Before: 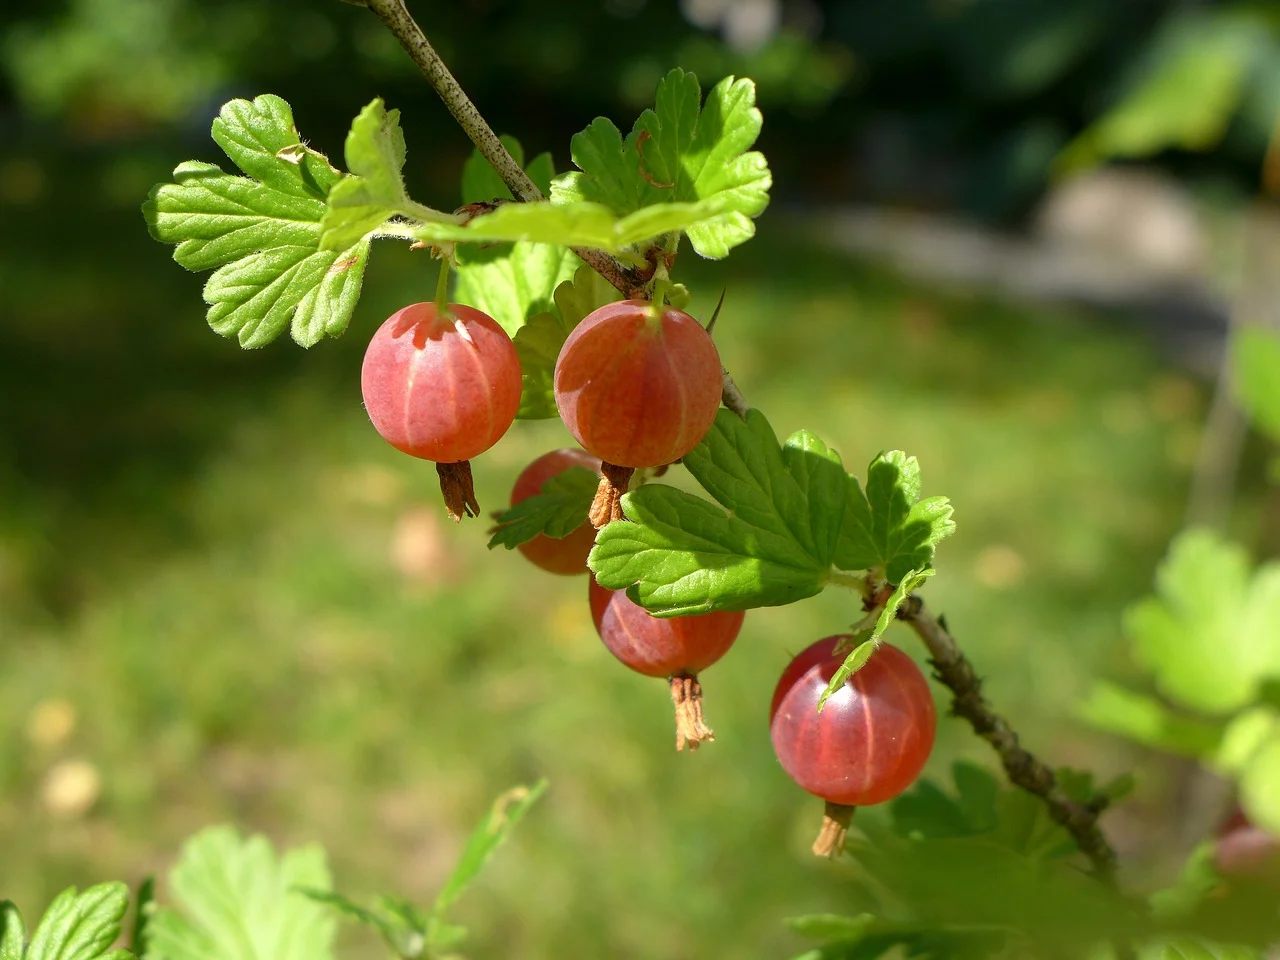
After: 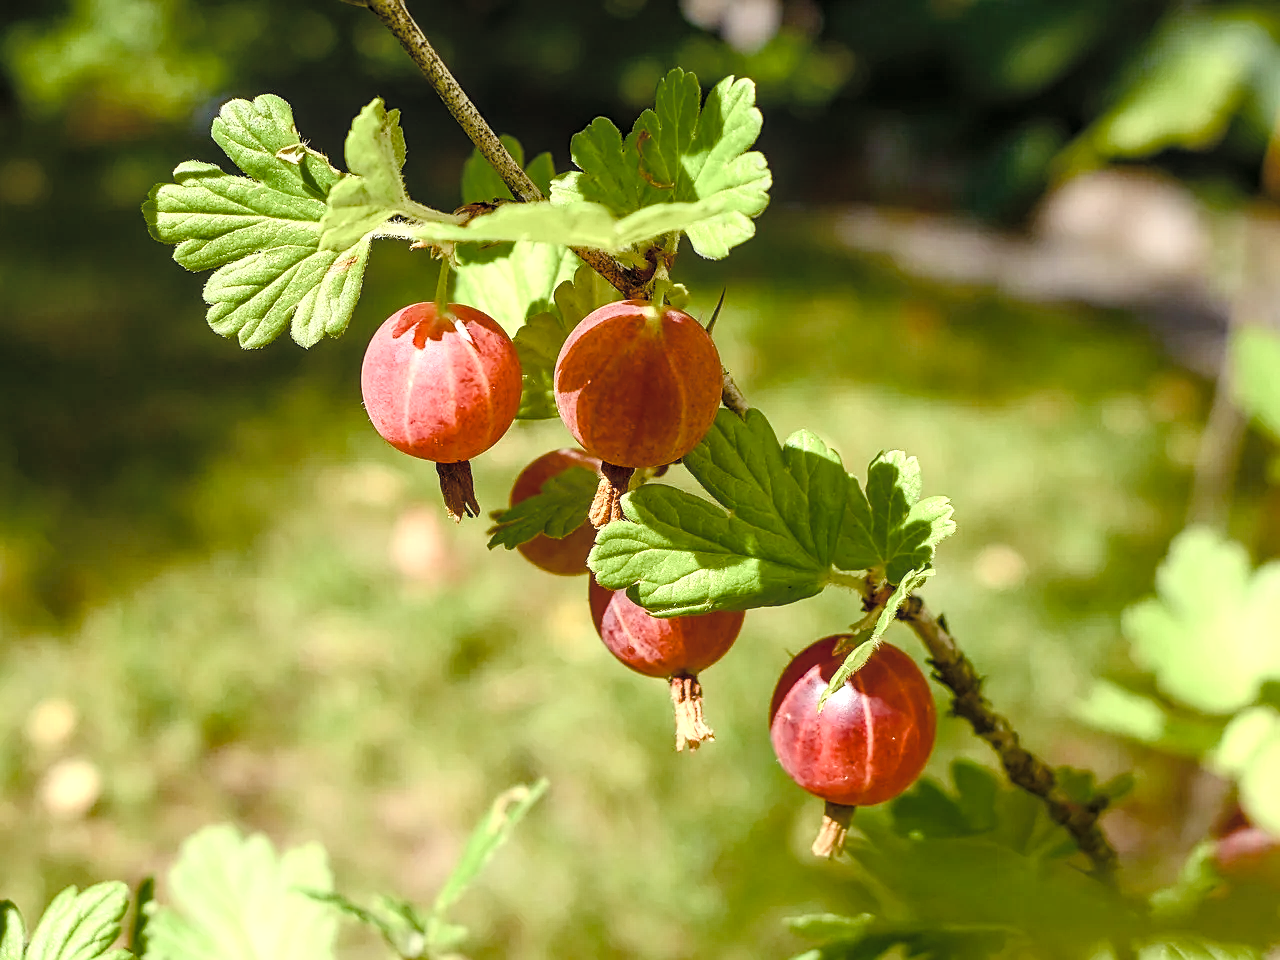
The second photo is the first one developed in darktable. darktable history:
haze removal: strength 0.089, compatibility mode true
local contrast: on, module defaults
contrast brightness saturation: contrast 0.143, brightness 0.222
sharpen: on, module defaults
color balance rgb: power › chroma 1.065%, power › hue 28.64°, perceptual saturation grading › global saturation 20%, perceptual saturation grading › highlights -50.216%, perceptual saturation grading › shadows 30.79%, global vibrance 10.663%, saturation formula JzAzBz (2021)
